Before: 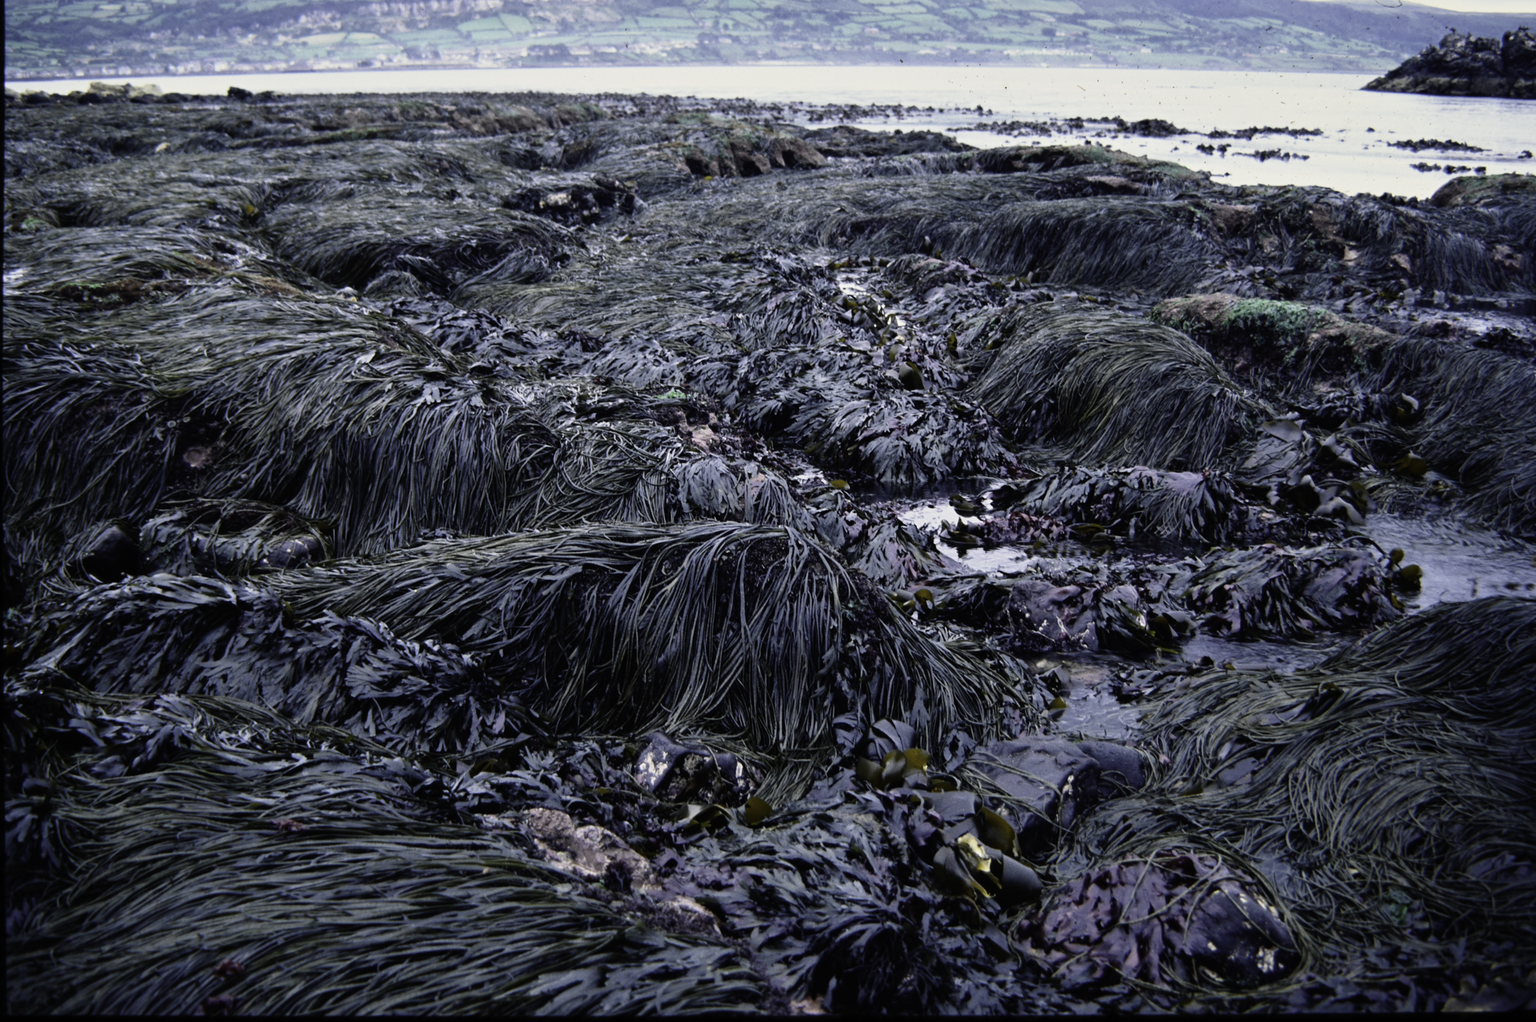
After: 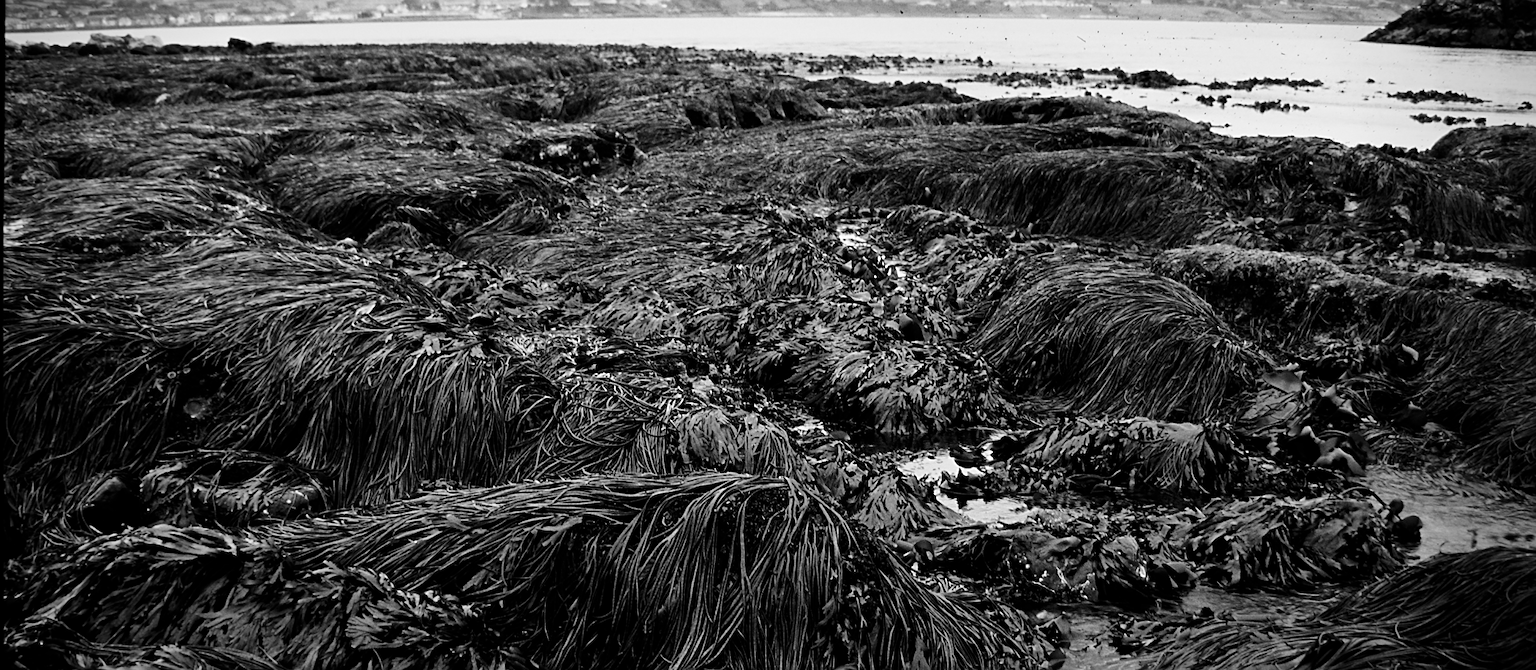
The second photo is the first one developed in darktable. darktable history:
contrast brightness saturation: contrast 0.13, brightness -0.24, saturation 0.14
shadows and highlights: shadows 32, highlights -32, soften with gaussian
crop and rotate: top 4.848%, bottom 29.503%
sharpen: on, module defaults
monochrome: a 73.58, b 64.21
vignetting: on, module defaults
white balance: red 1.188, blue 1.11
